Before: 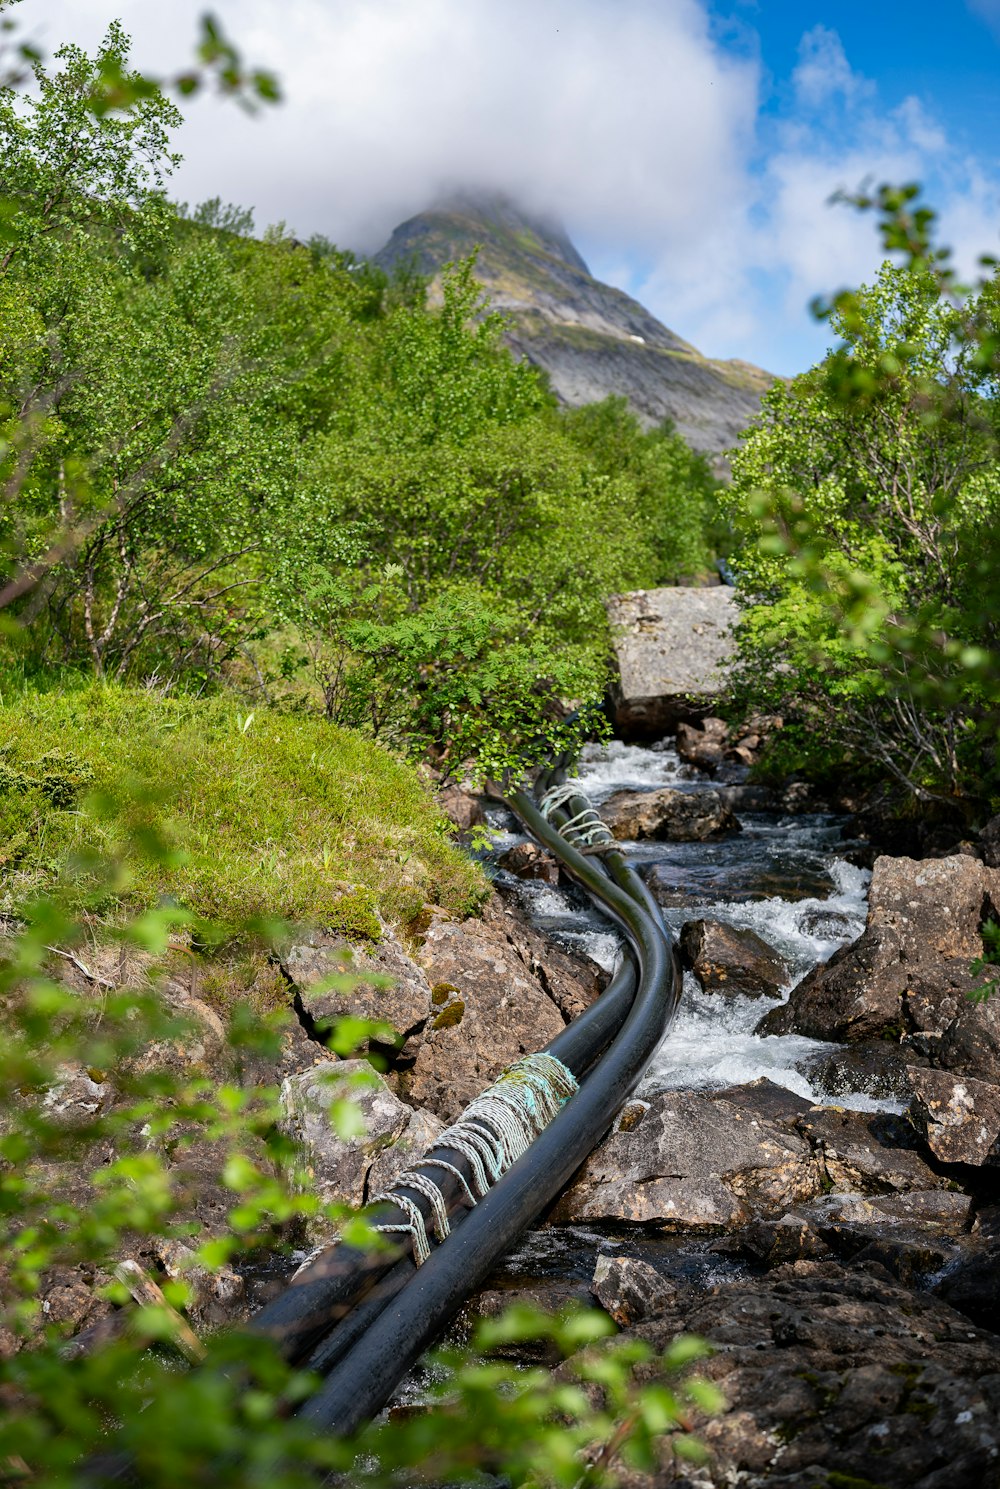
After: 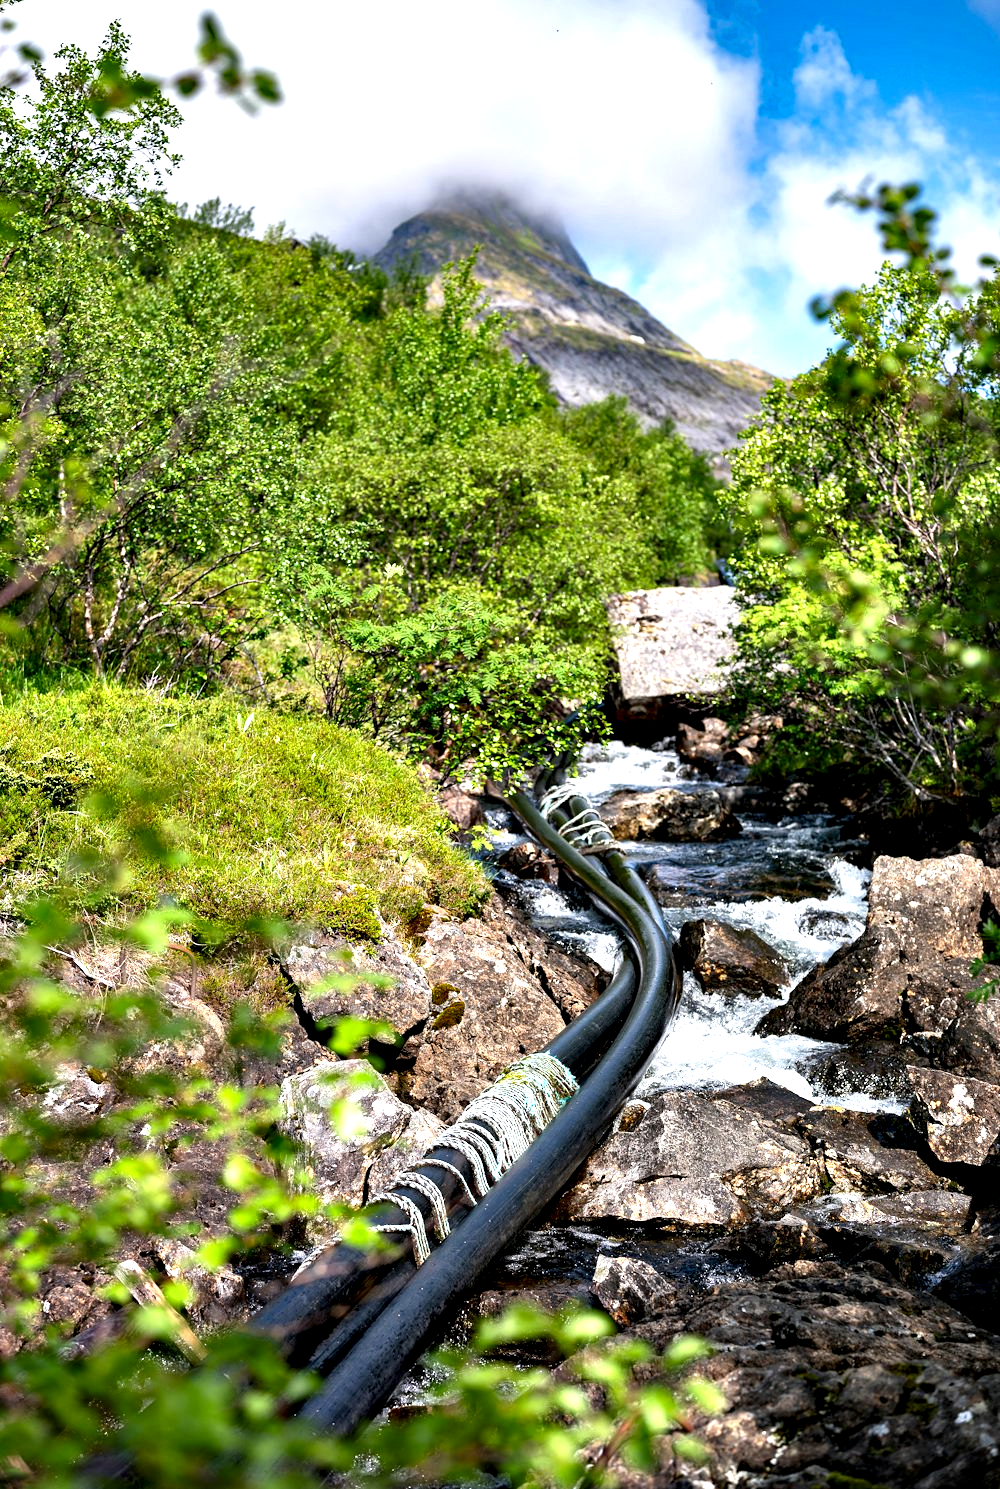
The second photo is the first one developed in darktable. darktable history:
exposure: exposure 0.6 EV, compensate exposure bias true, compensate highlight preservation false
contrast equalizer: octaves 7, y [[0.6 ×6], [0.55 ×6], [0 ×6], [0 ×6], [0 ×6]]
